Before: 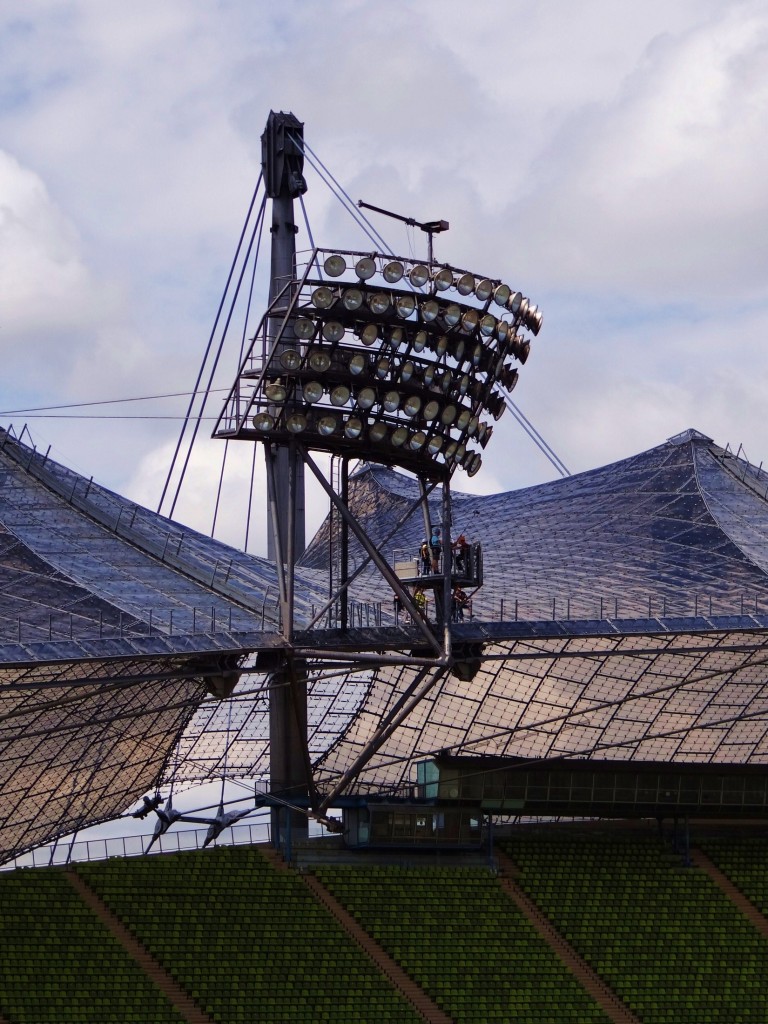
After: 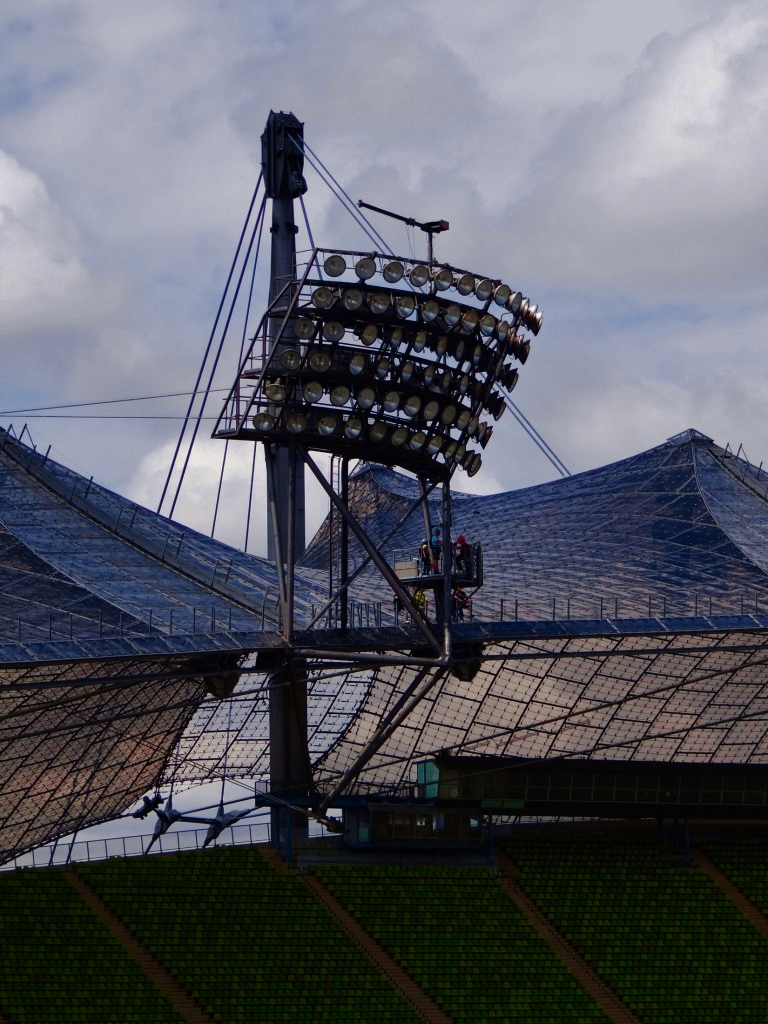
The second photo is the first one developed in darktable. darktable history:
base curve: curves: ch0 [(0, 0) (0.826, 0.587) (1, 1)]
tone curve: curves: ch0 [(0, 0) (0.126, 0.086) (0.338, 0.307) (0.494, 0.531) (0.703, 0.762) (1, 1)]; ch1 [(0, 0) (0.346, 0.324) (0.45, 0.426) (0.5, 0.5) (0.522, 0.517) (0.55, 0.578) (1, 1)]; ch2 [(0, 0) (0.44, 0.424) (0.501, 0.499) (0.554, 0.554) (0.622, 0.667) (0.707, 0.746) (1, 1)], color space Lab, independent channels, preserve colors none
